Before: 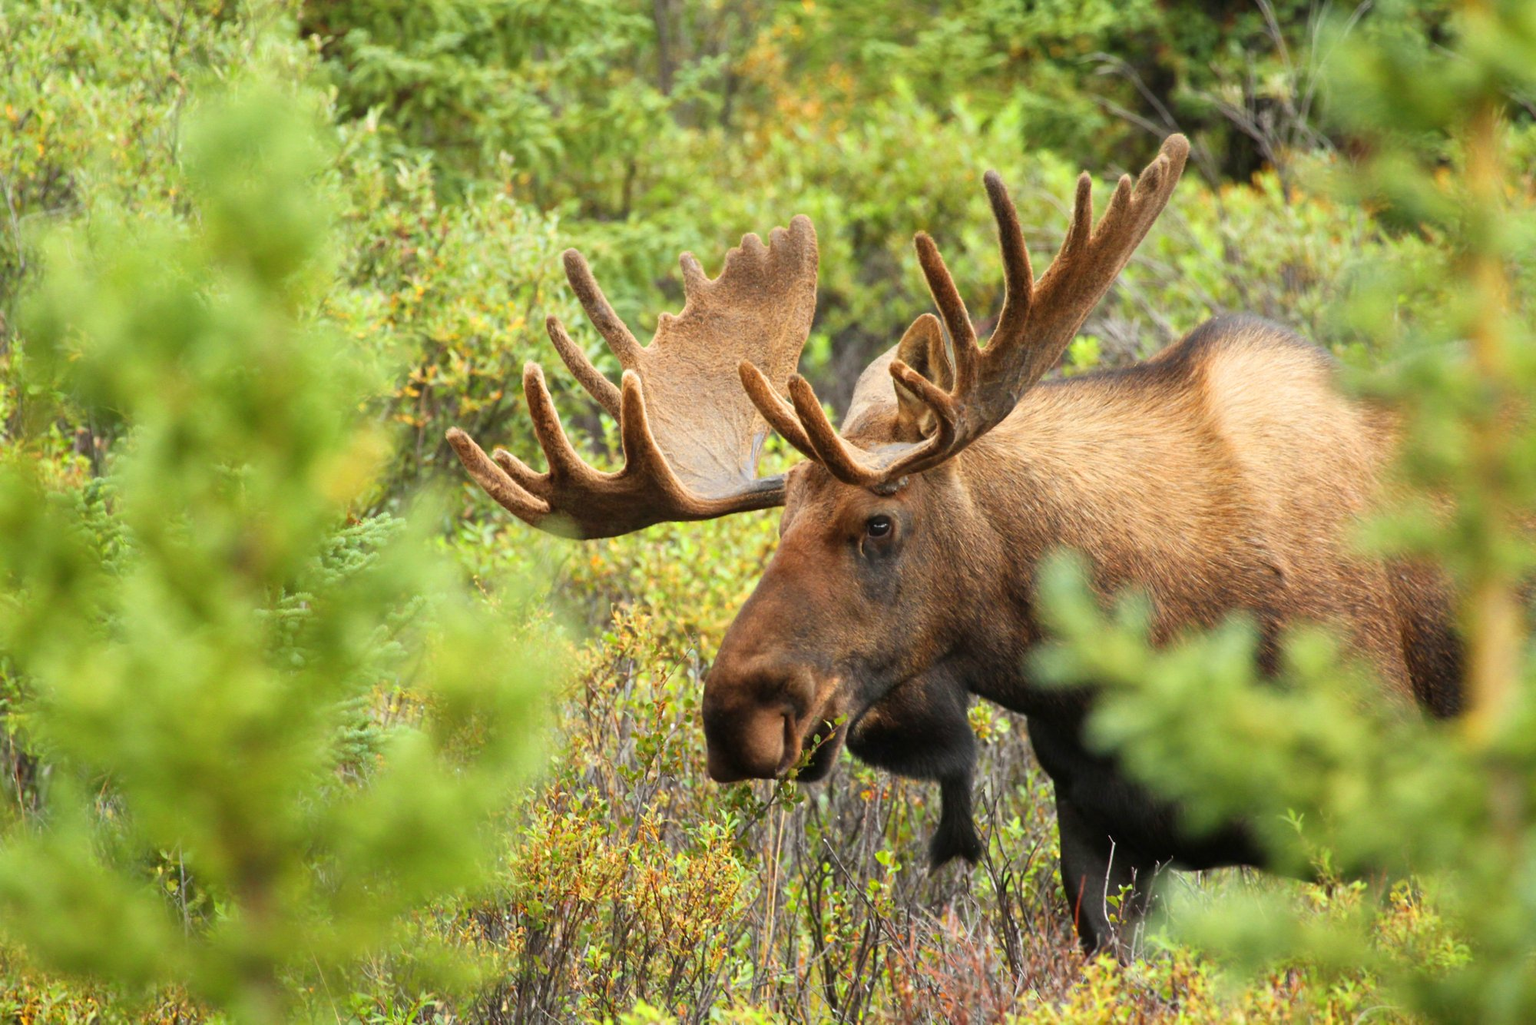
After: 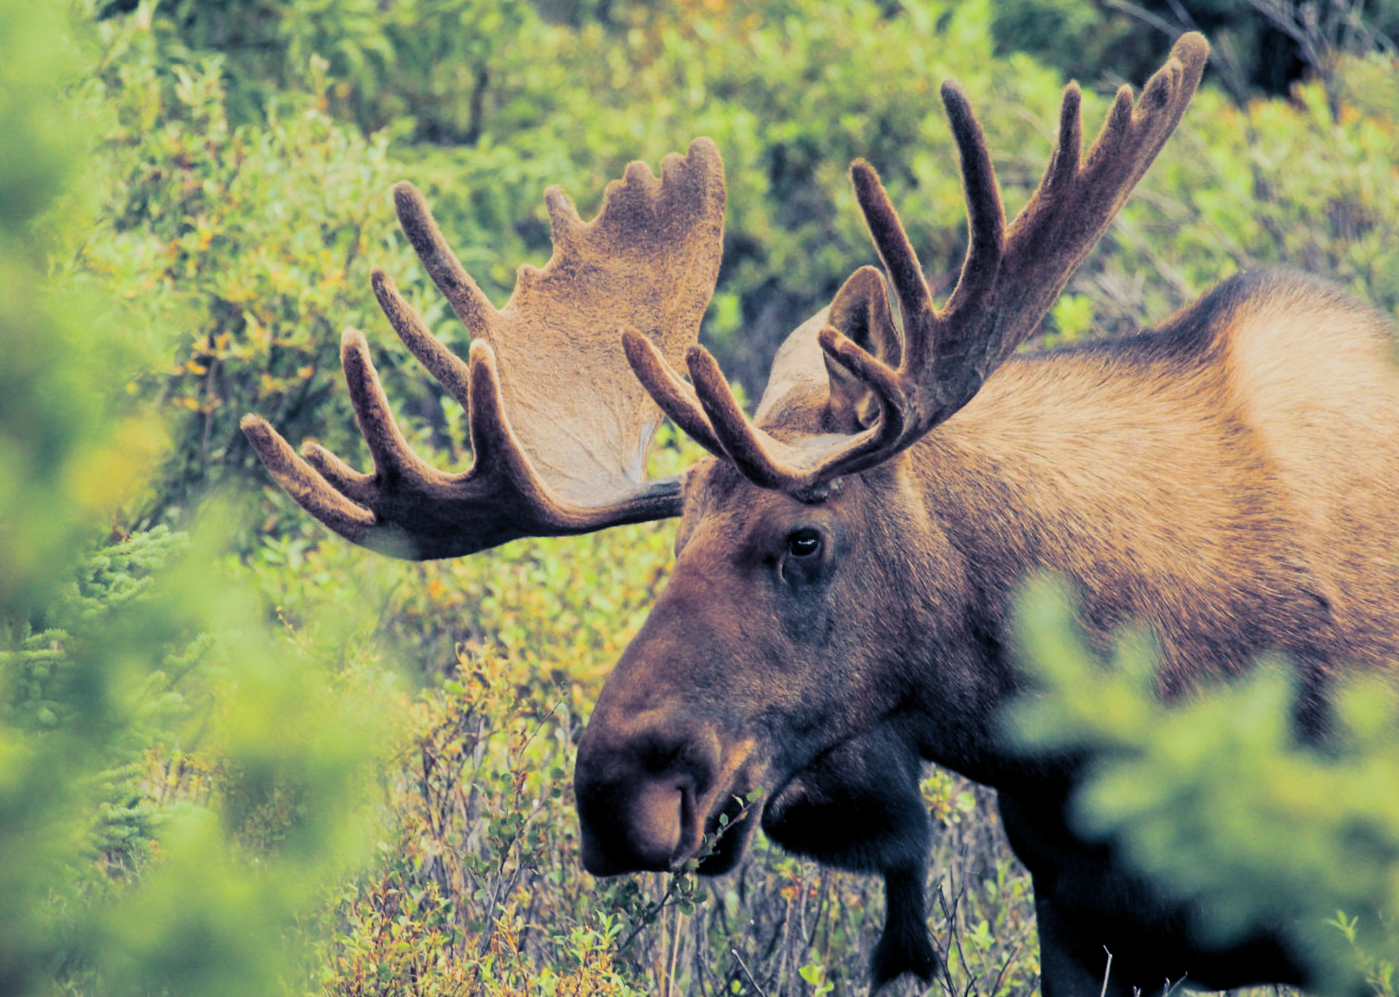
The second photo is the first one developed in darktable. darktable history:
local contrast: highlights 100%, shadows 100%, detail 120%, midtone range 0.2
white balance: emerald 1
crop and rotate: left 17.046%, top 10.659%, right 12.989%, bottom 14.553%
filmic rgb: black relative exposure -7.65 EV, white relative exposure 4.56 EV, hardness 3.61
color balance rgb: on, module defaults
exposure: exposure 0.207 EV, compensate highlight preservation false
split-toning: shadows › hue 226.8°, shadows › saturation 0.84
